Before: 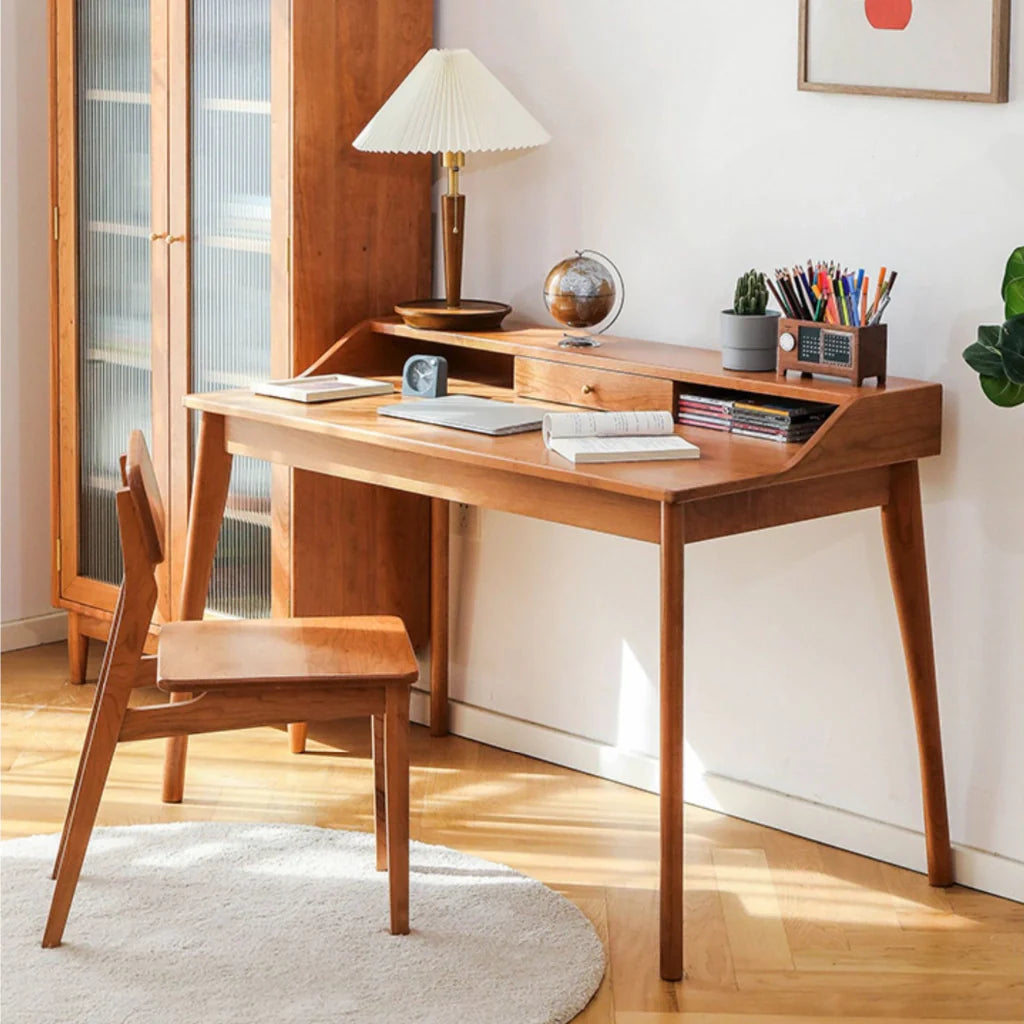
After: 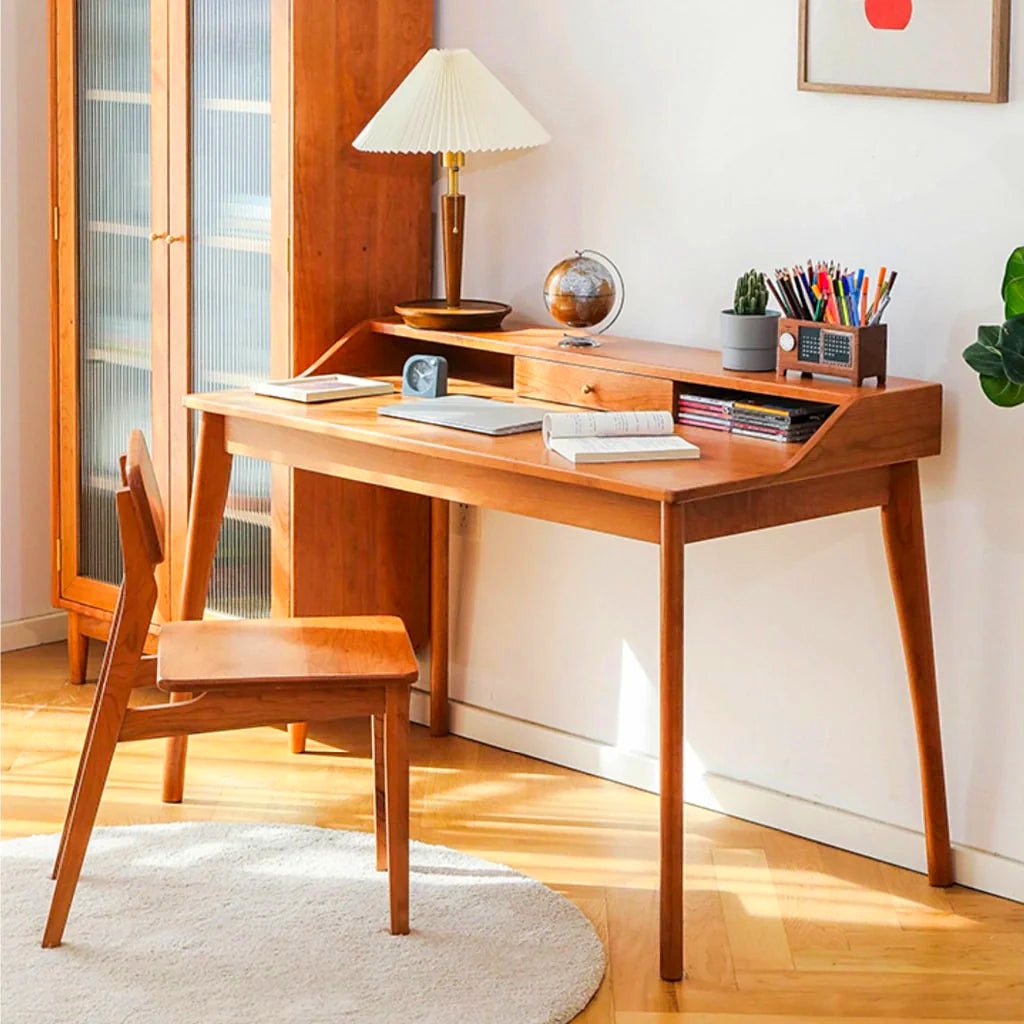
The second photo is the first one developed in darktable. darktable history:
color zones: curves: ch0 [(0, 0.613) (0.01, 0.613) (0.245, 0.448) (0.498, 0.529) (0.642, 0.665) (0.879, 0.777) (0.99, 0.613)]; ch1 [(0, 0) (0.143, 0) (0.286, 0) (0.429, 0) (0.571, 0) (0.714, 0) (0.857, 0)], mix -121.96%
contrast brightness saturation: contrast 0.03, brightness 0.06, saturation 0.13
sharpen: amount 0.2
